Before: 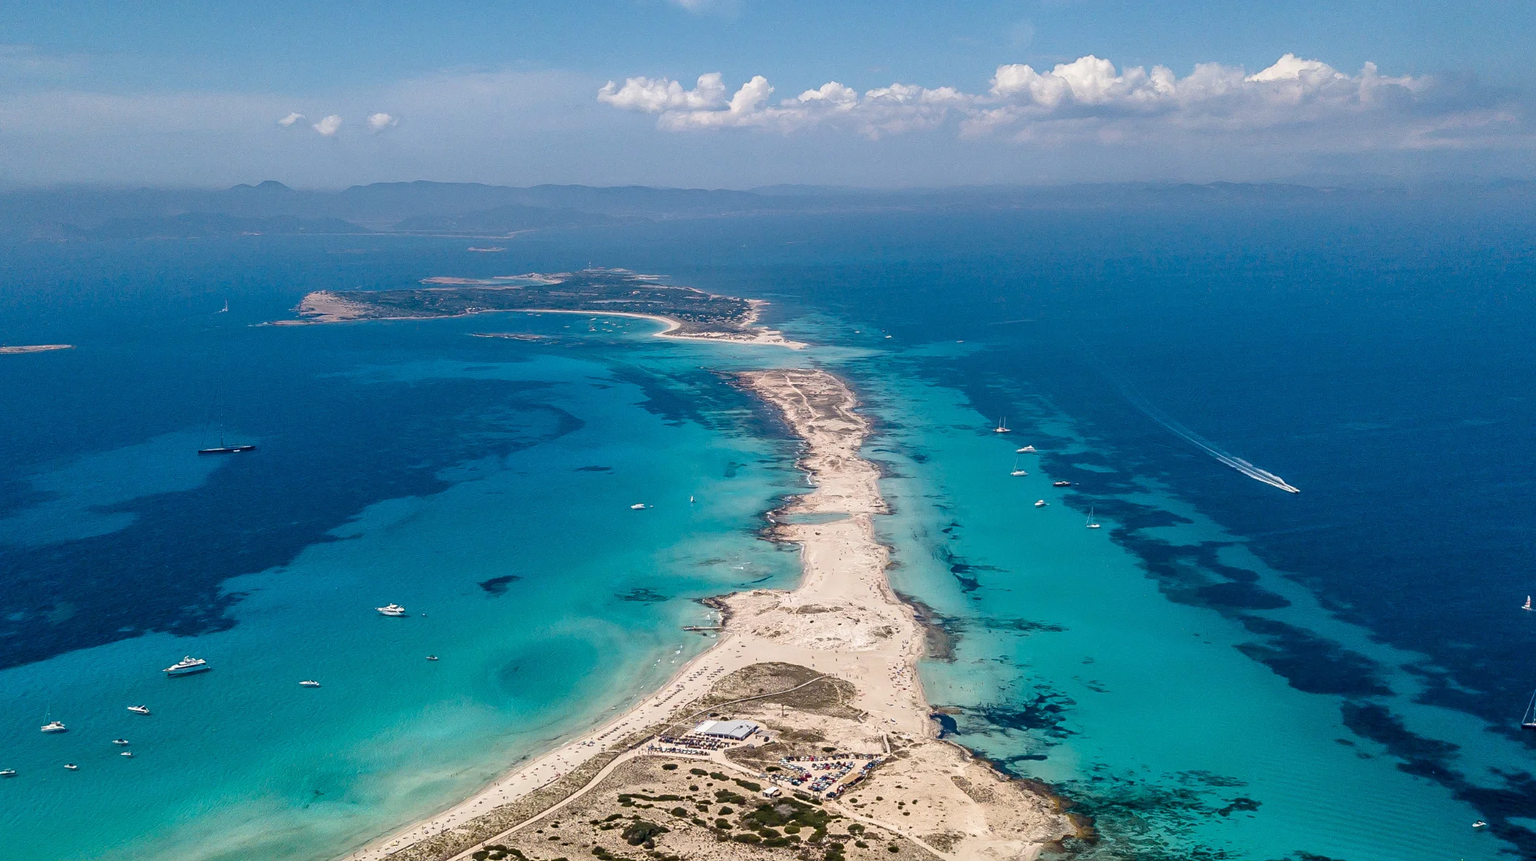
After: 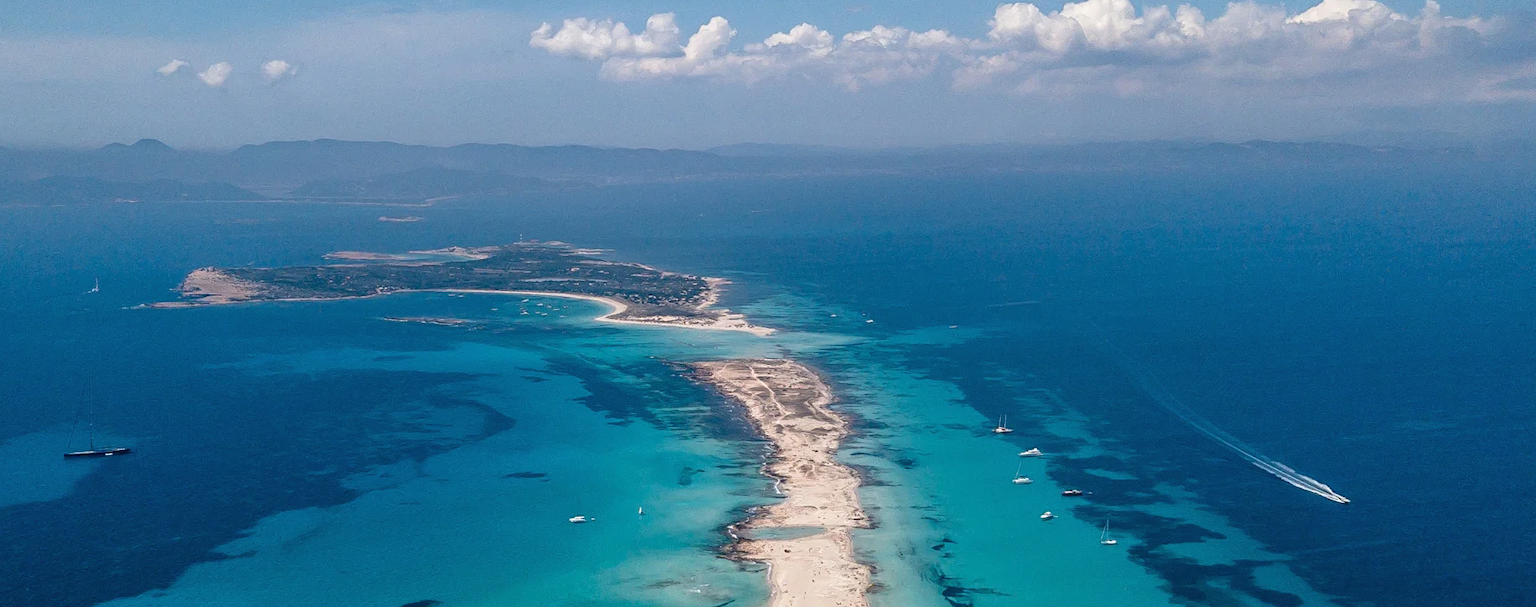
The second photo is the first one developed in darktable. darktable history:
crop and rotate: left 9.345%, top 7.22%, right 4.982%, bottom 32.331%
levels: mode automatic, gray 50.8%
